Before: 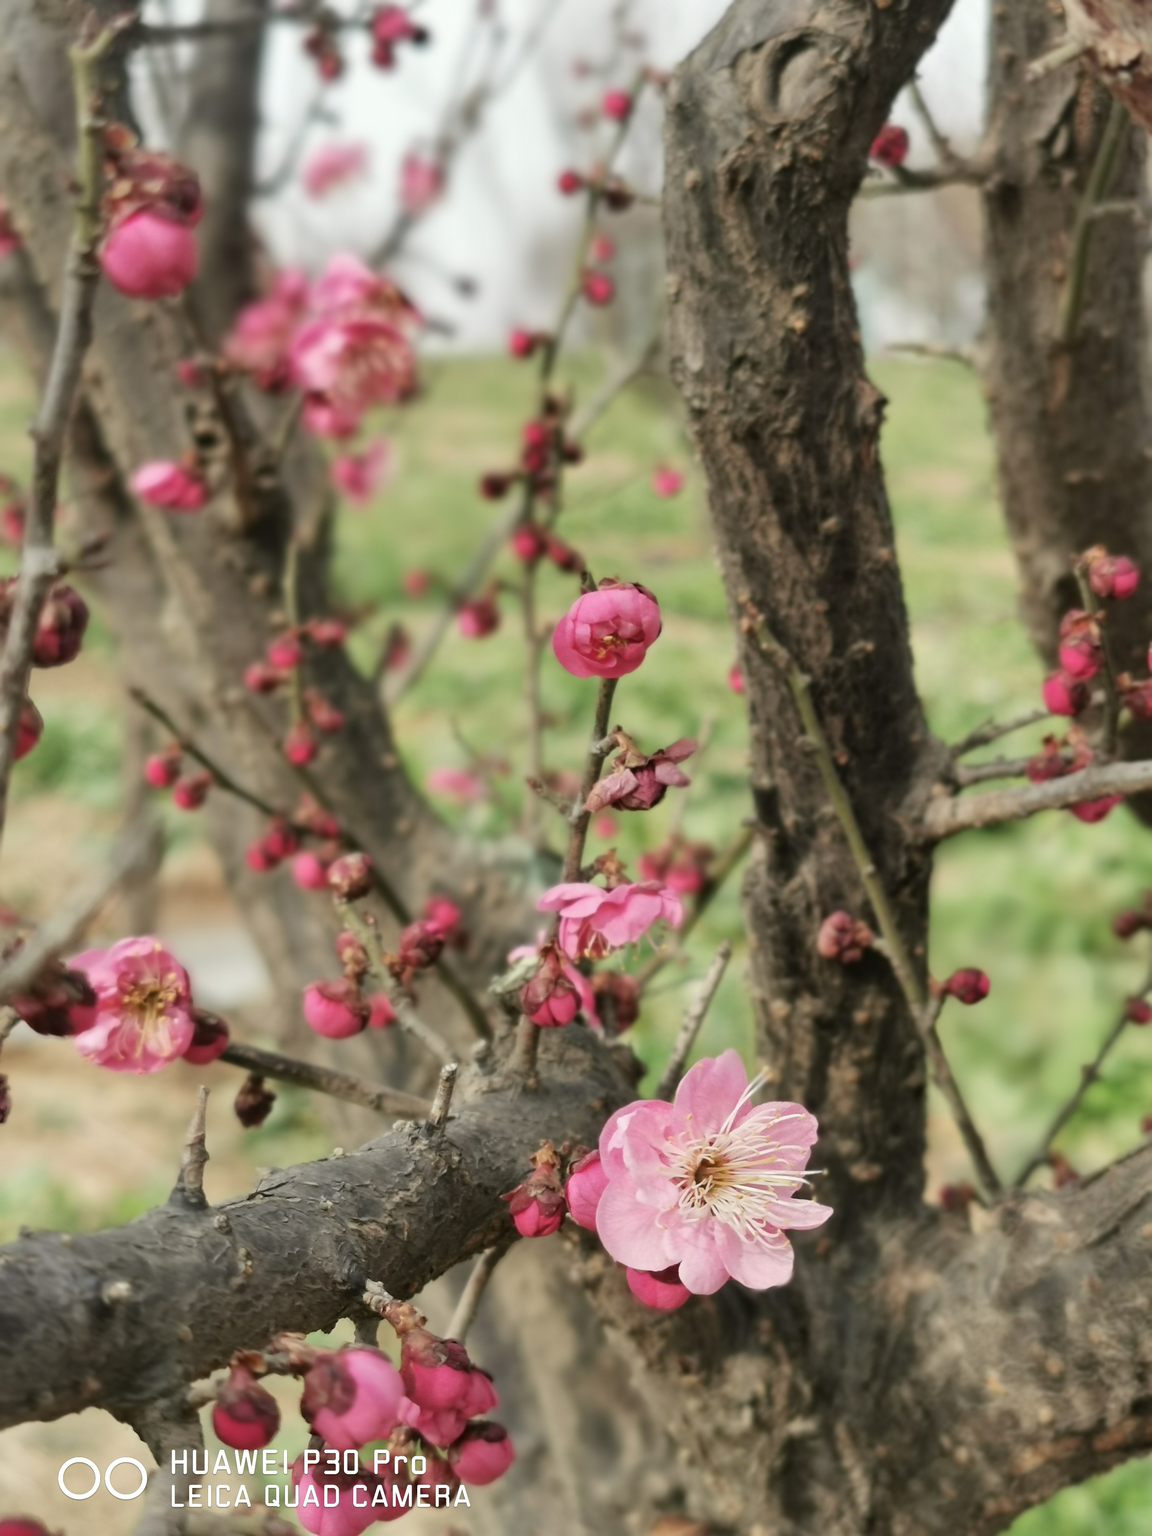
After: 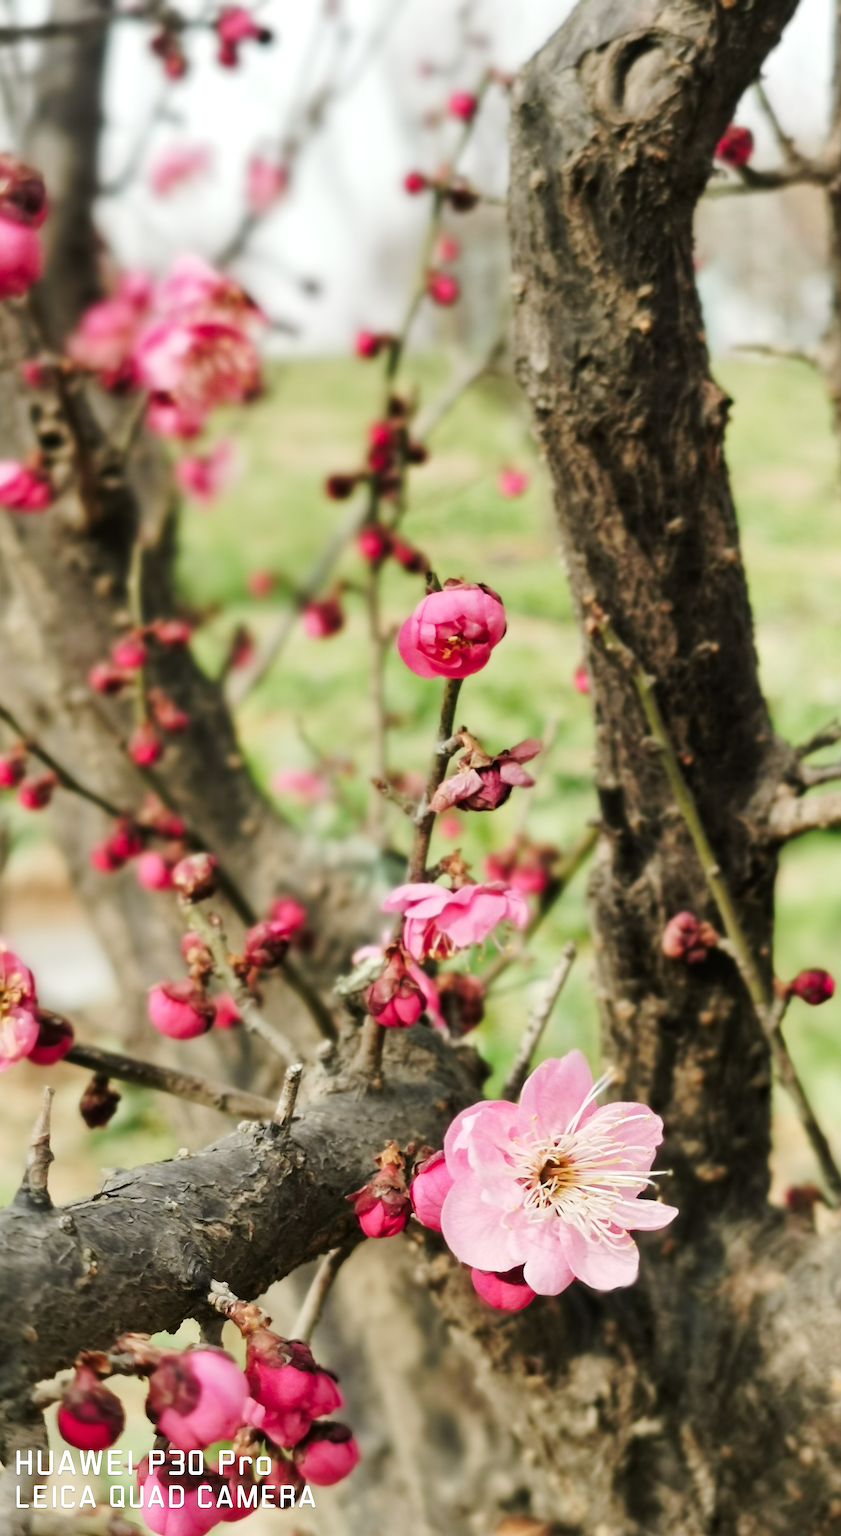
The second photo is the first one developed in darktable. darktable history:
exposure: black level correction 0.001, exposure 0.193 EV, compensate highlight preservation false
crop: left 13.51%, right 13.474%
tone curve: curves: ch0 [(0, 0) (0.126, 0.061) (0.338, 0.285) (0.494, 0.518) (0.703, 0.762) (1, 1)]; ch1 [(0, 0) (0.389, 0.313) (0.457, 0.442) (0.5, 0.501) (0.55, 0.578) (1, 1)]; ch2 [(0, 0) (0.44, 0.424) (0.501, 0.499) (0.557, 0.564) (0.613, 0.67) (0.707, 0.746) (1, 1)], preserve colors none
